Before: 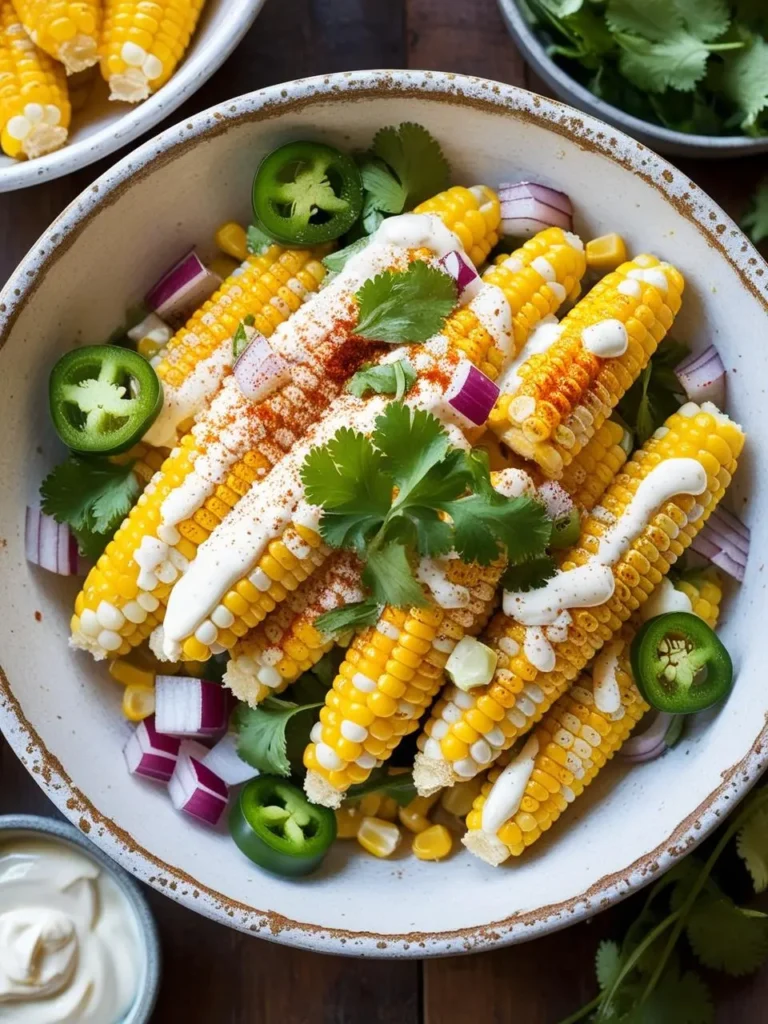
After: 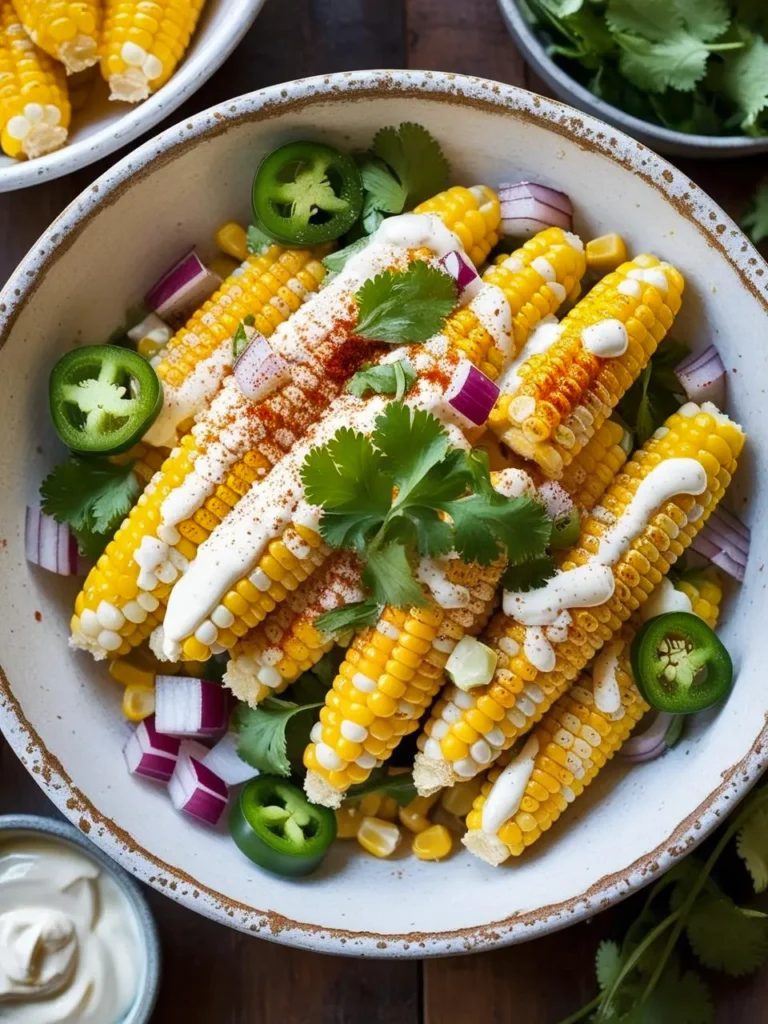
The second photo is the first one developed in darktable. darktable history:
shadows and highlights: shadows 20.76, highlights -82.67, soften with gaussian
